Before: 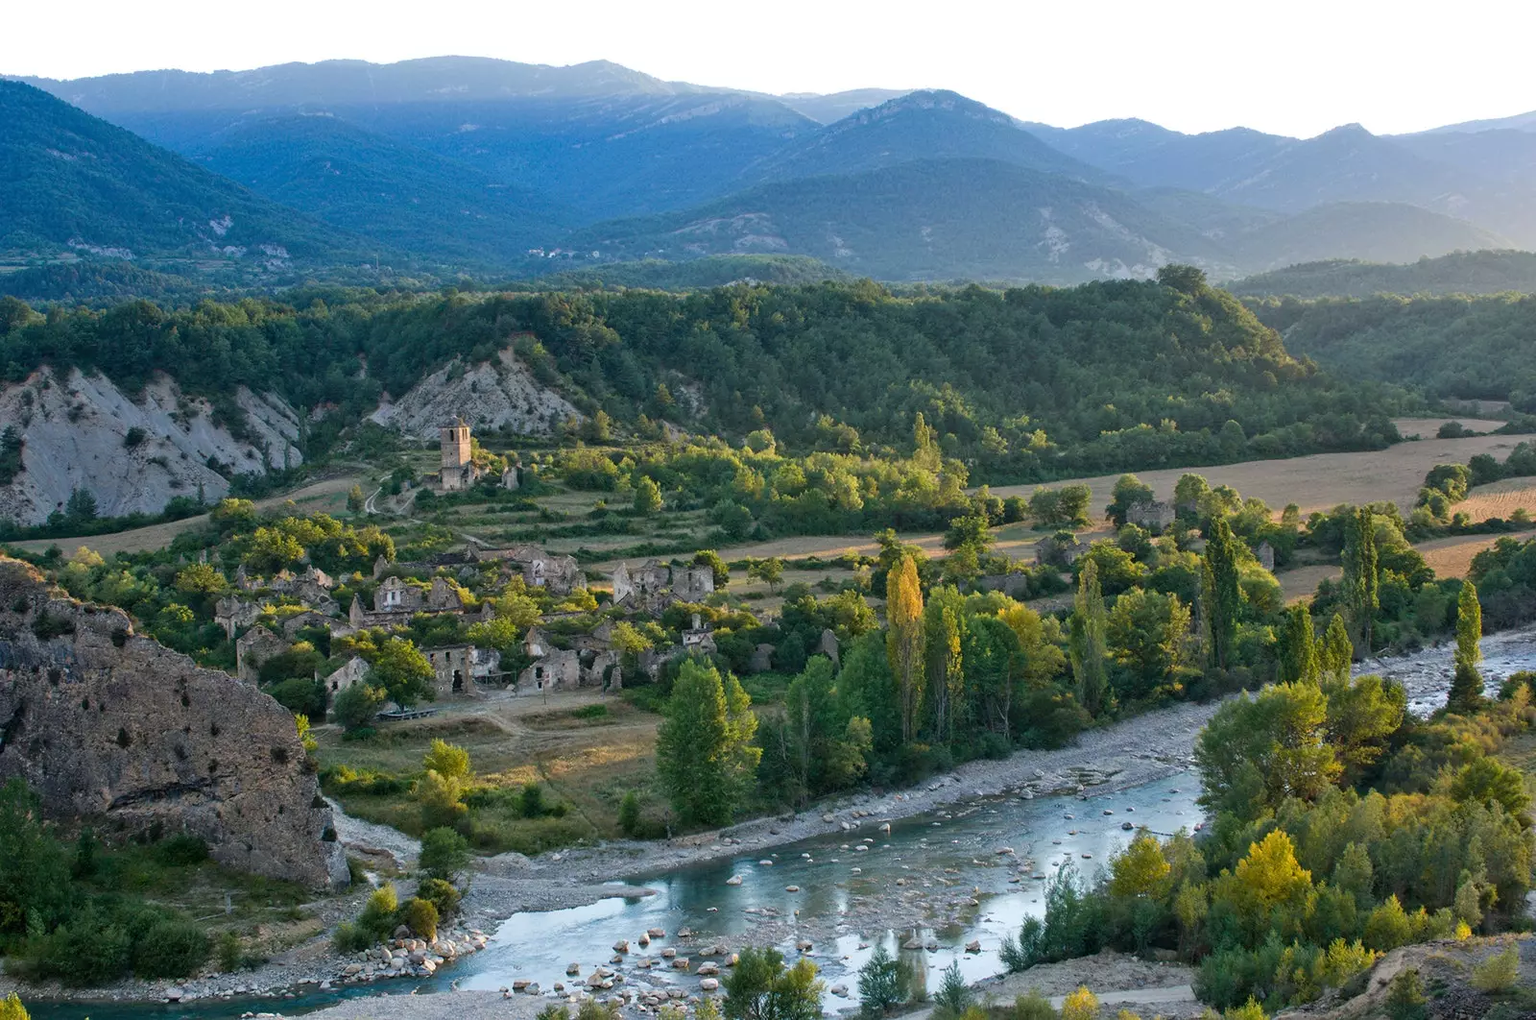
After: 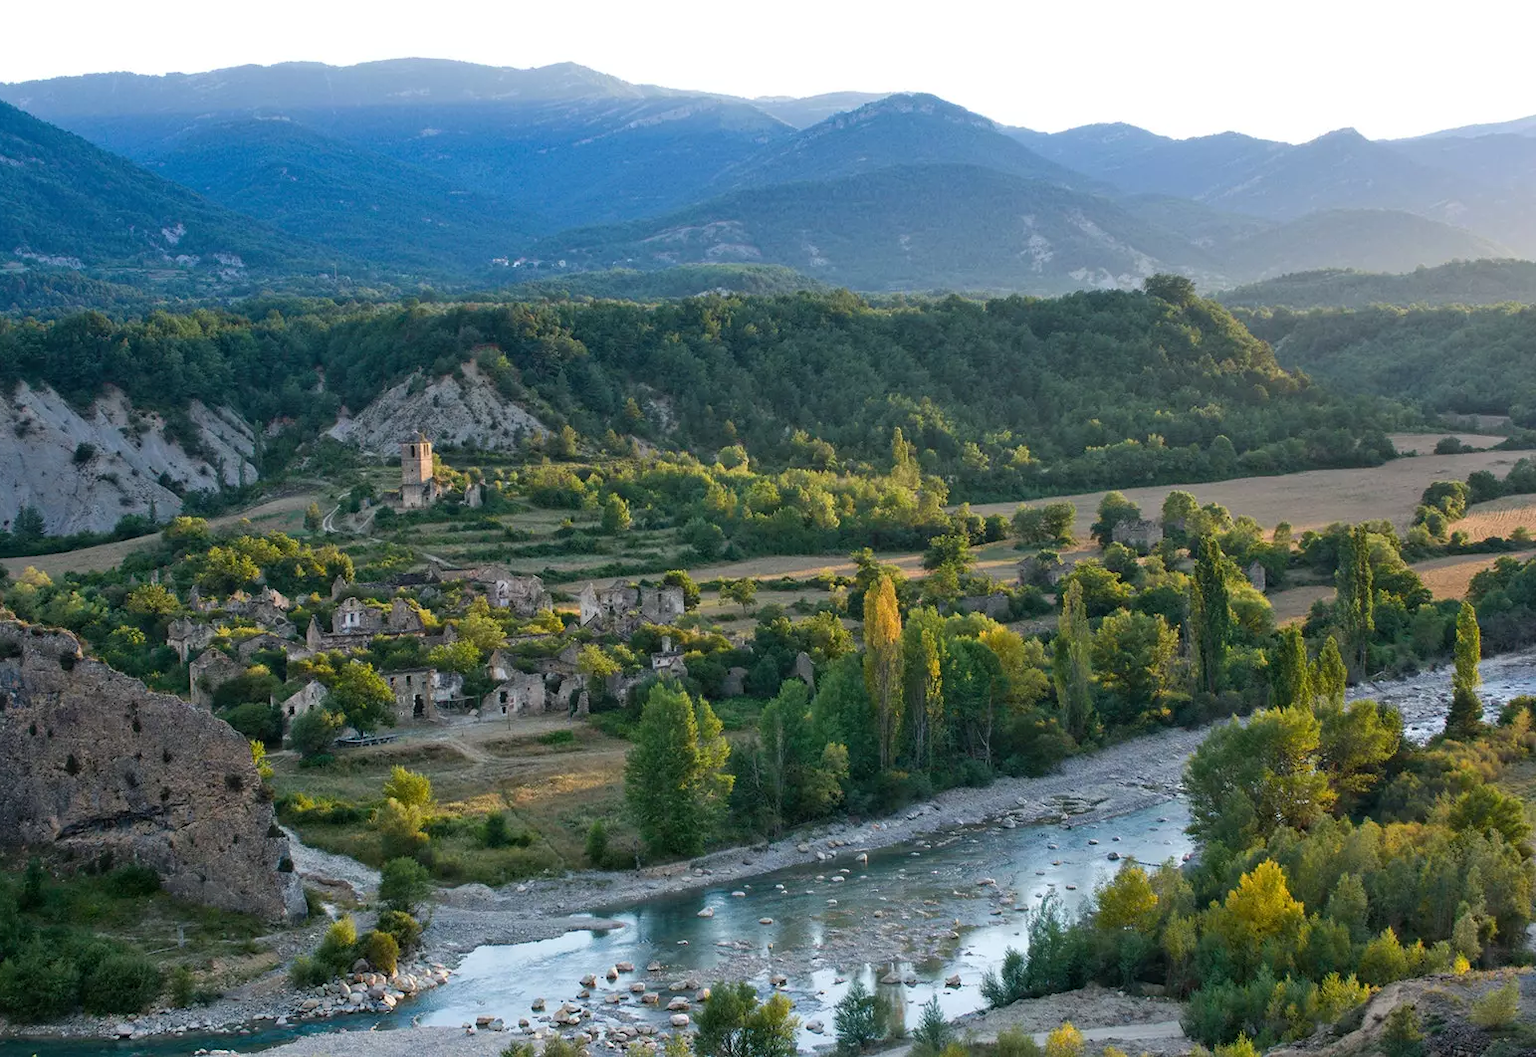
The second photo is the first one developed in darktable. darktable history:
crop and rotate: left 3.533%
